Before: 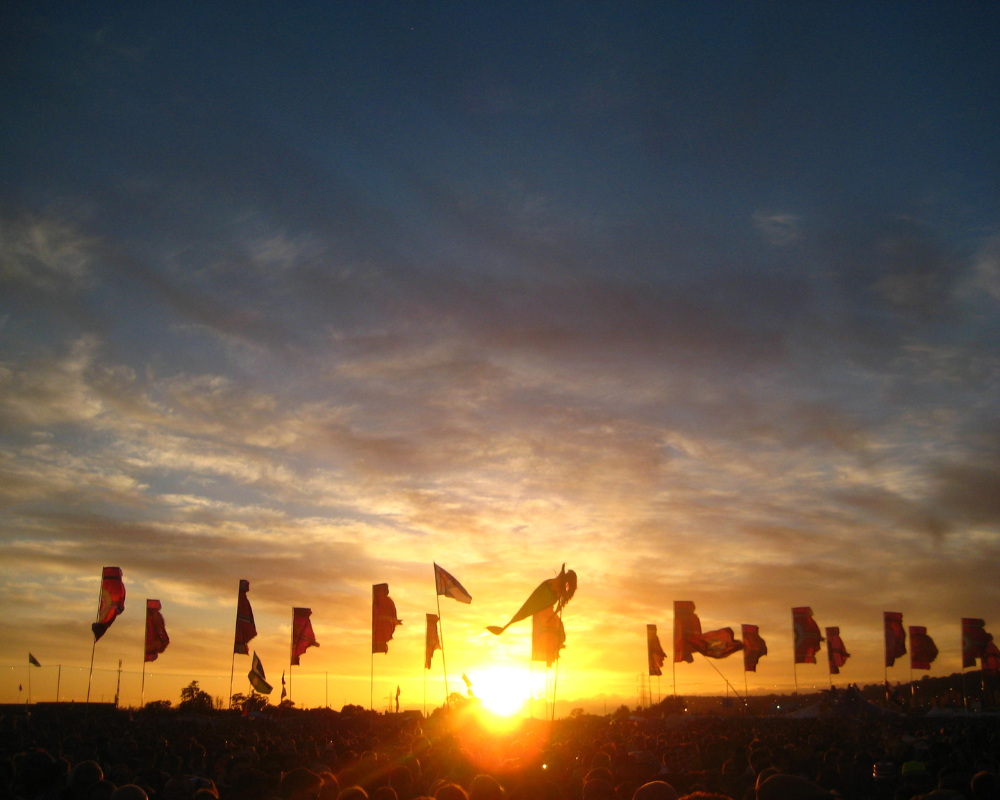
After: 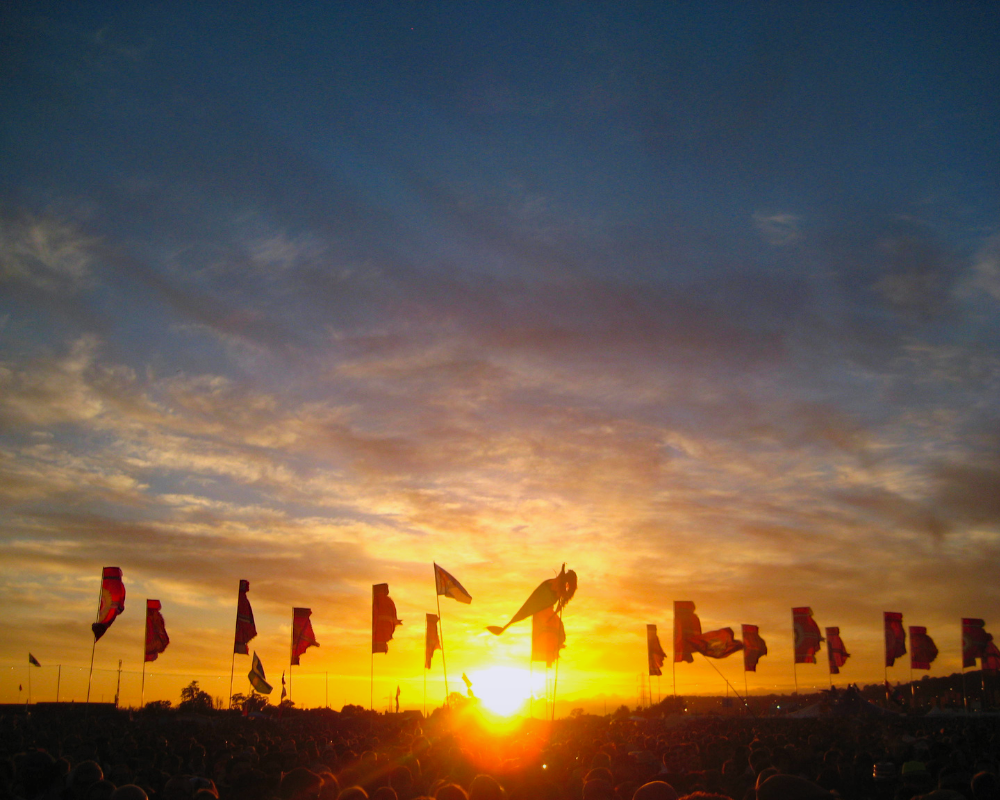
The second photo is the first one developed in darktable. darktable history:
haze removal: compatibility mode true, adaptive false
graduated density: rotation -180°, offset 27.42
contrast brightness saturation: brightness 0.09, saturation 0.19
